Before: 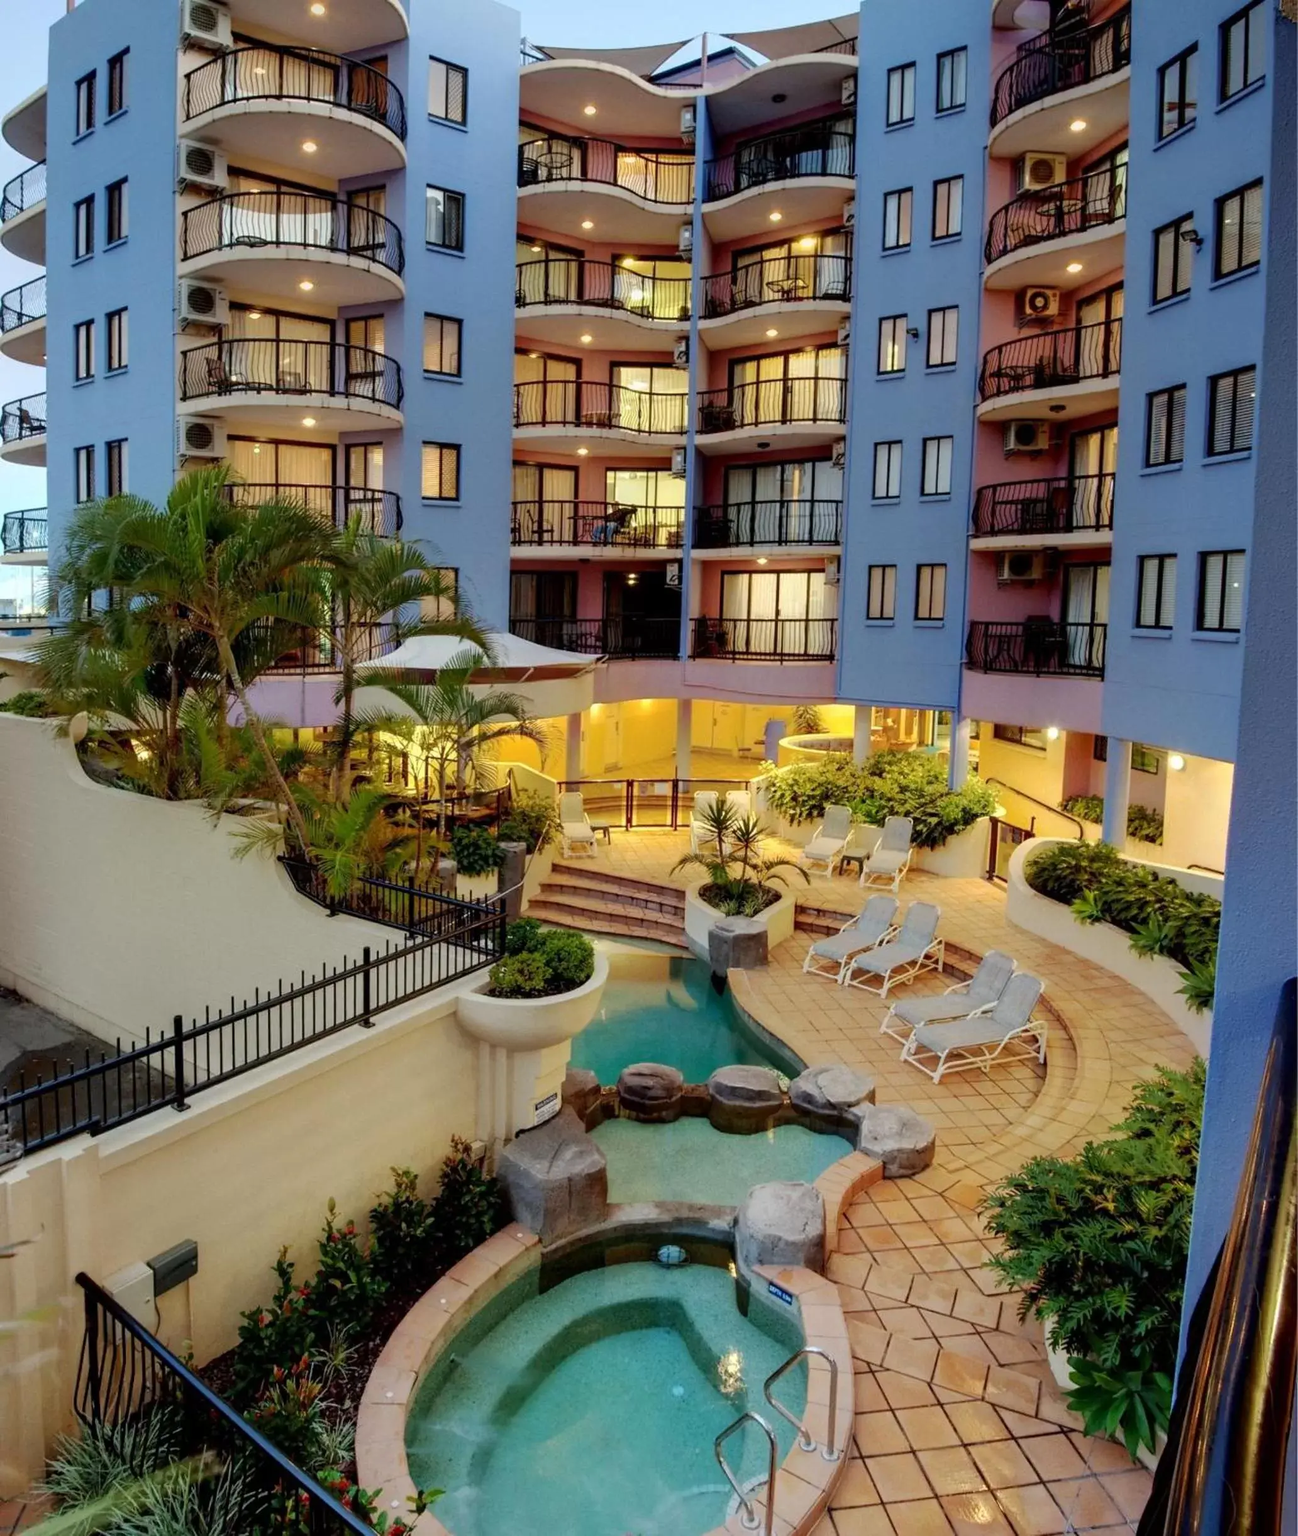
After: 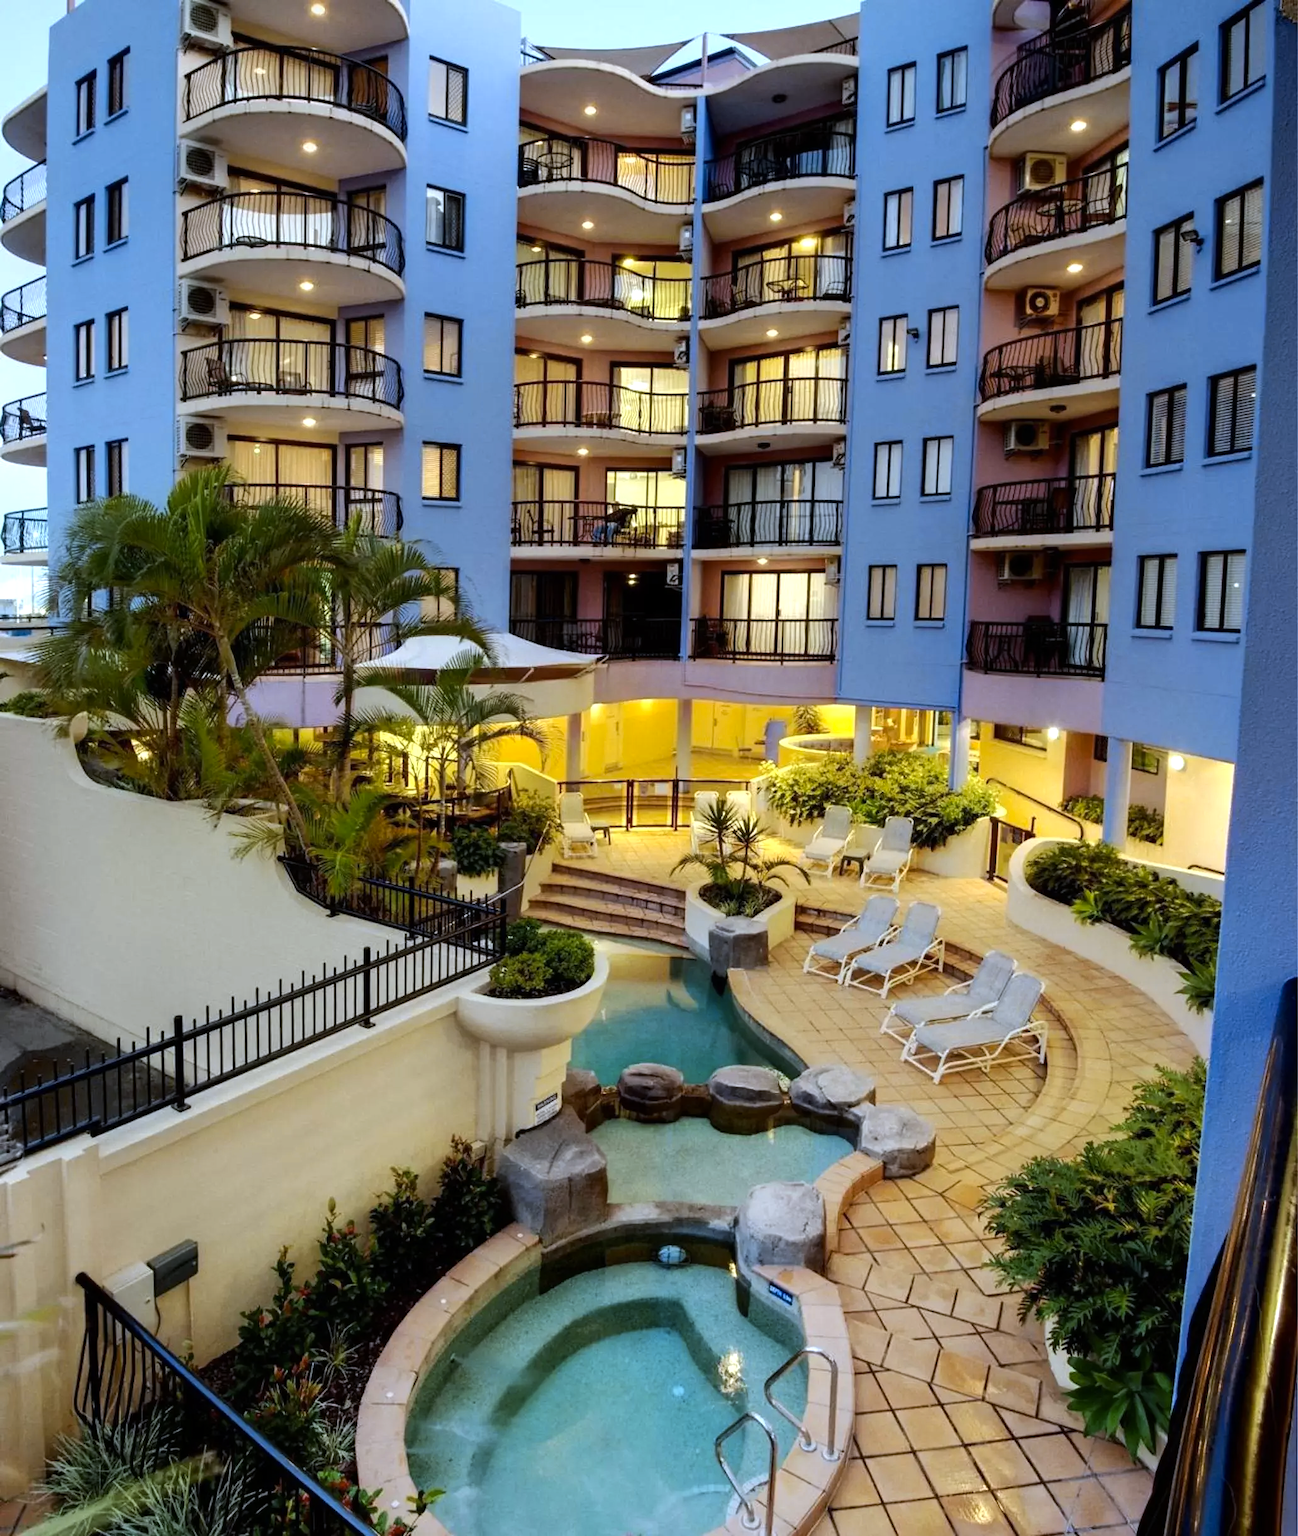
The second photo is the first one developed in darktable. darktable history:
color contrast: green-magenta contrast 0.8, blue-yellow contrast 1.1, unbound 0
tone equalizer: -8 EV -0.417 EV, -7 EV -0.389 EV, -6 EV -0.333 EV, -5 EV -0.222 EV, -3 EV 0.222 EV, -2 EV 0.333 EV, -1 EV 0.389 EV, +0 EV 0.417 EV, edges refinement/feathering 500, mask exposure compensation -1.57 EV, preserve details no
white balance: red 0.954, blue 1.079
